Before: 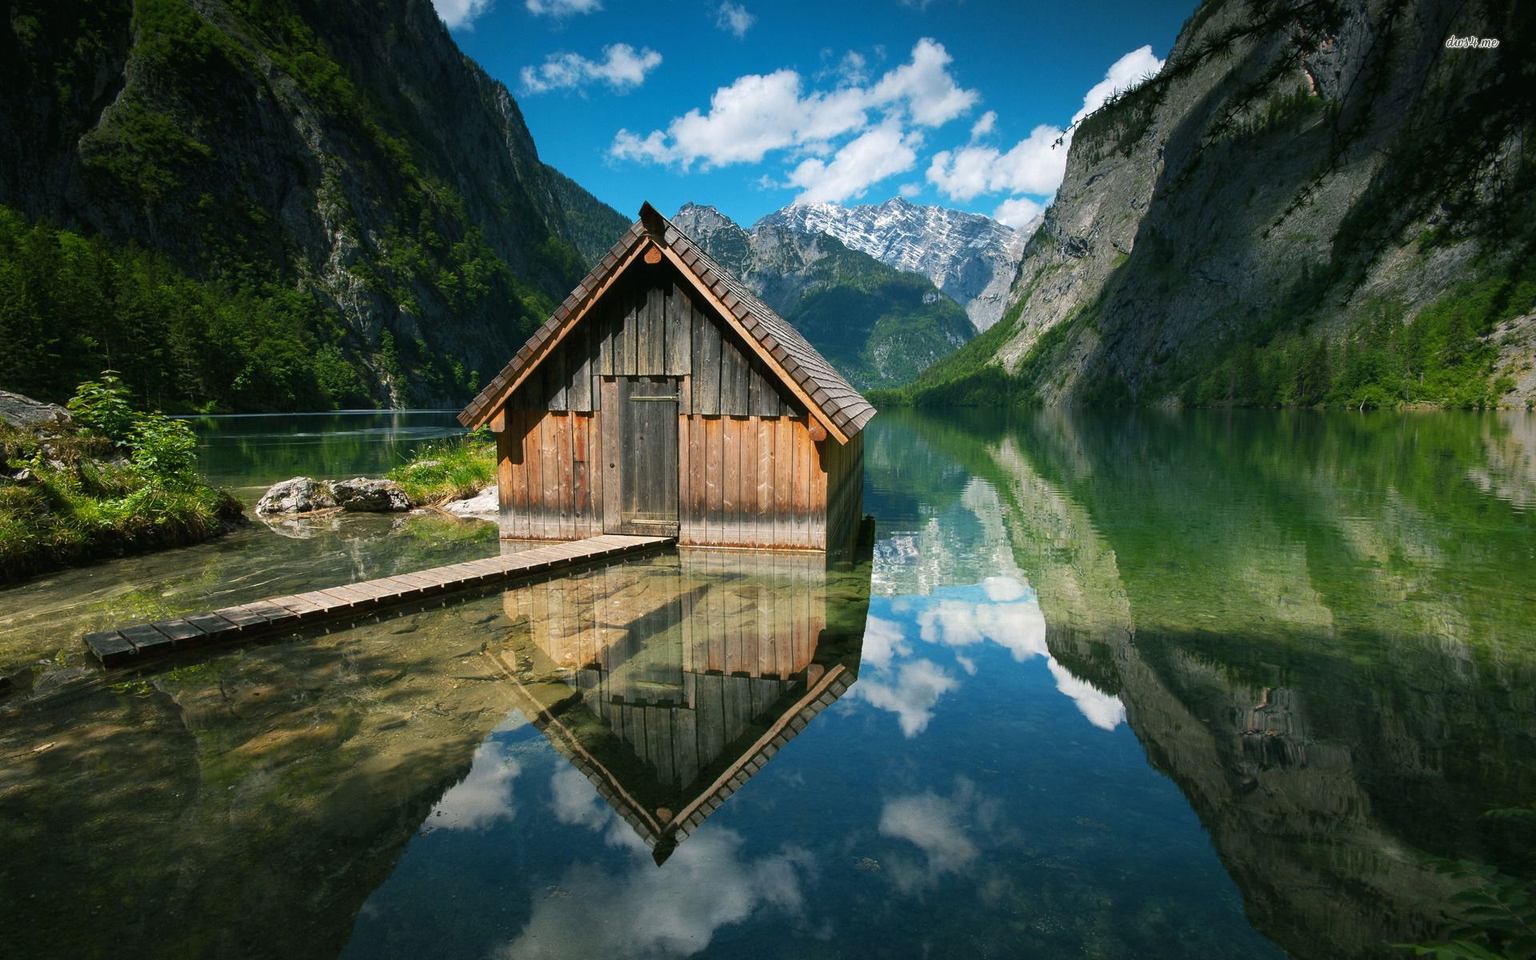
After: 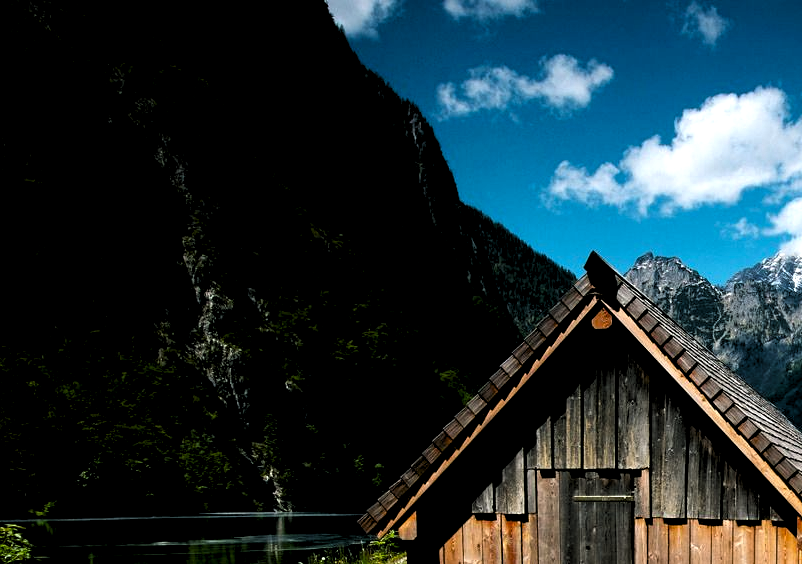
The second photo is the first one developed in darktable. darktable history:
crop and rotate: left 11.156%, top 0.051%, right 47.042%, bottom 52.906%
exposure: black level correction 0.028, exposure -0.073 EV, compensate highlight preservation false
levels: levels [0.129, 0.519, 0.867]
